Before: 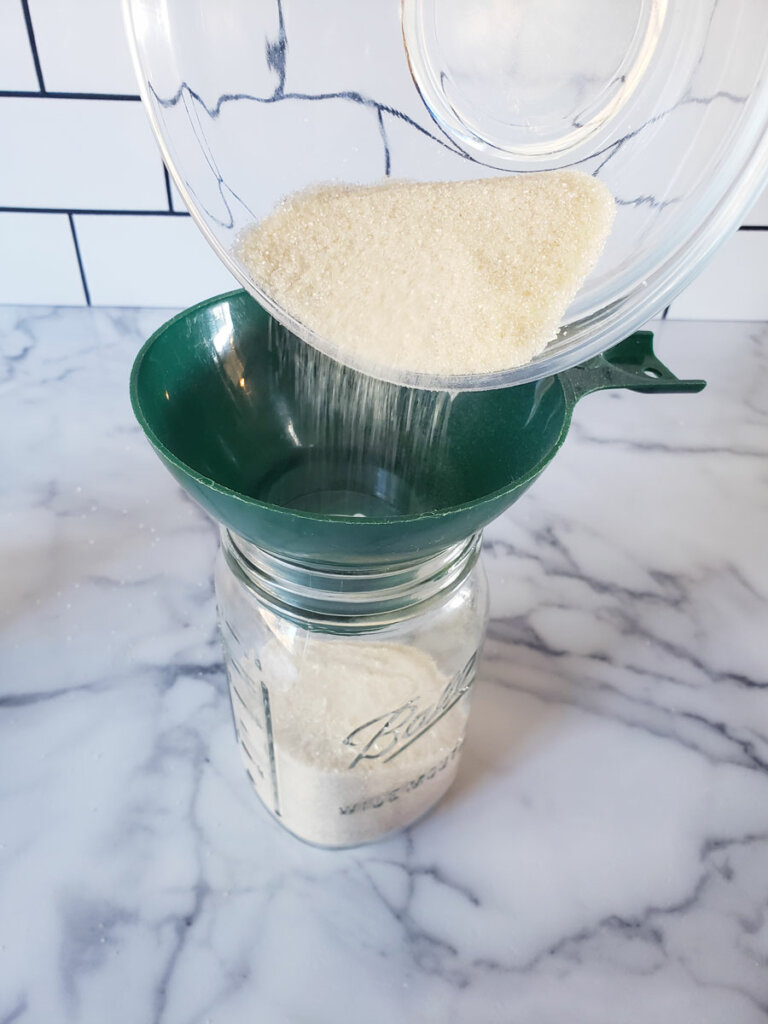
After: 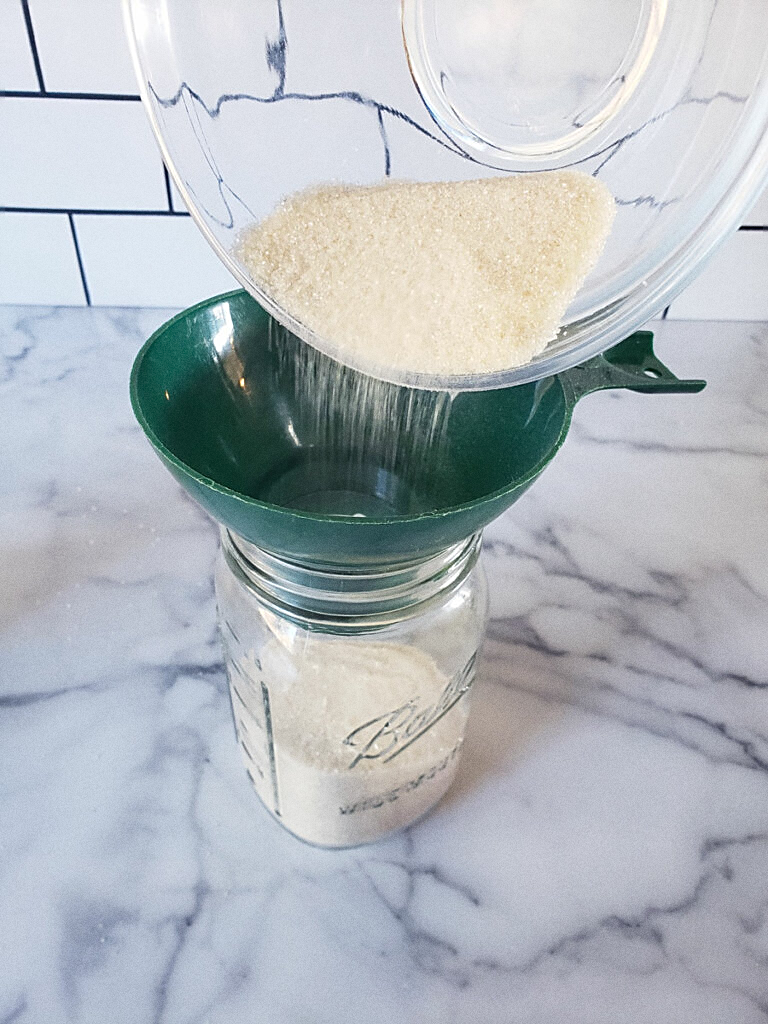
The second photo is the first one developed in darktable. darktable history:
sharpen: on, module defaults
grain: coarseness 0.09 ISO
